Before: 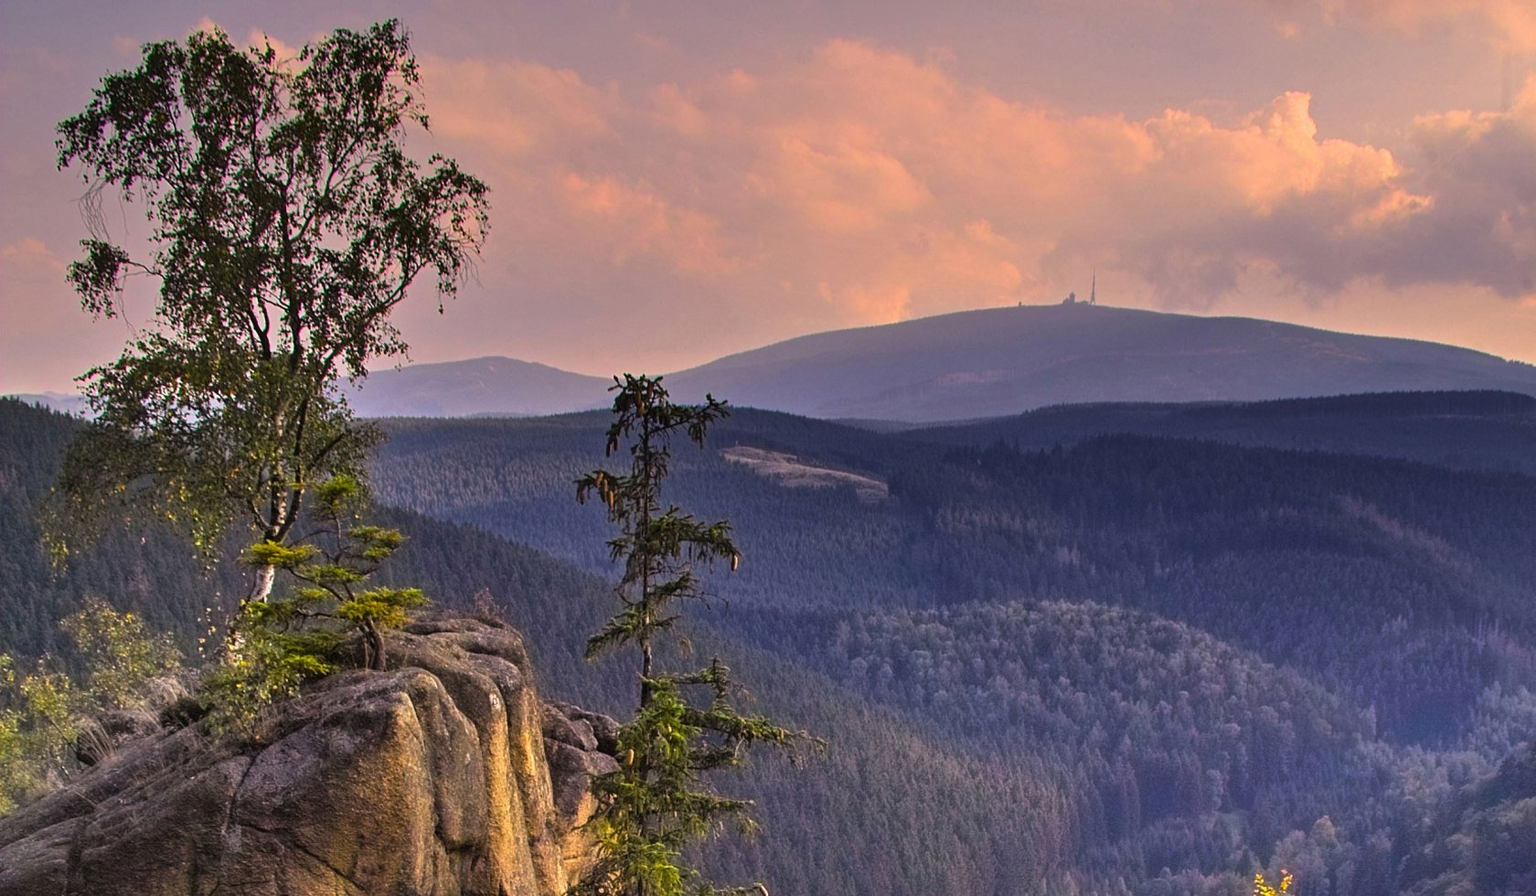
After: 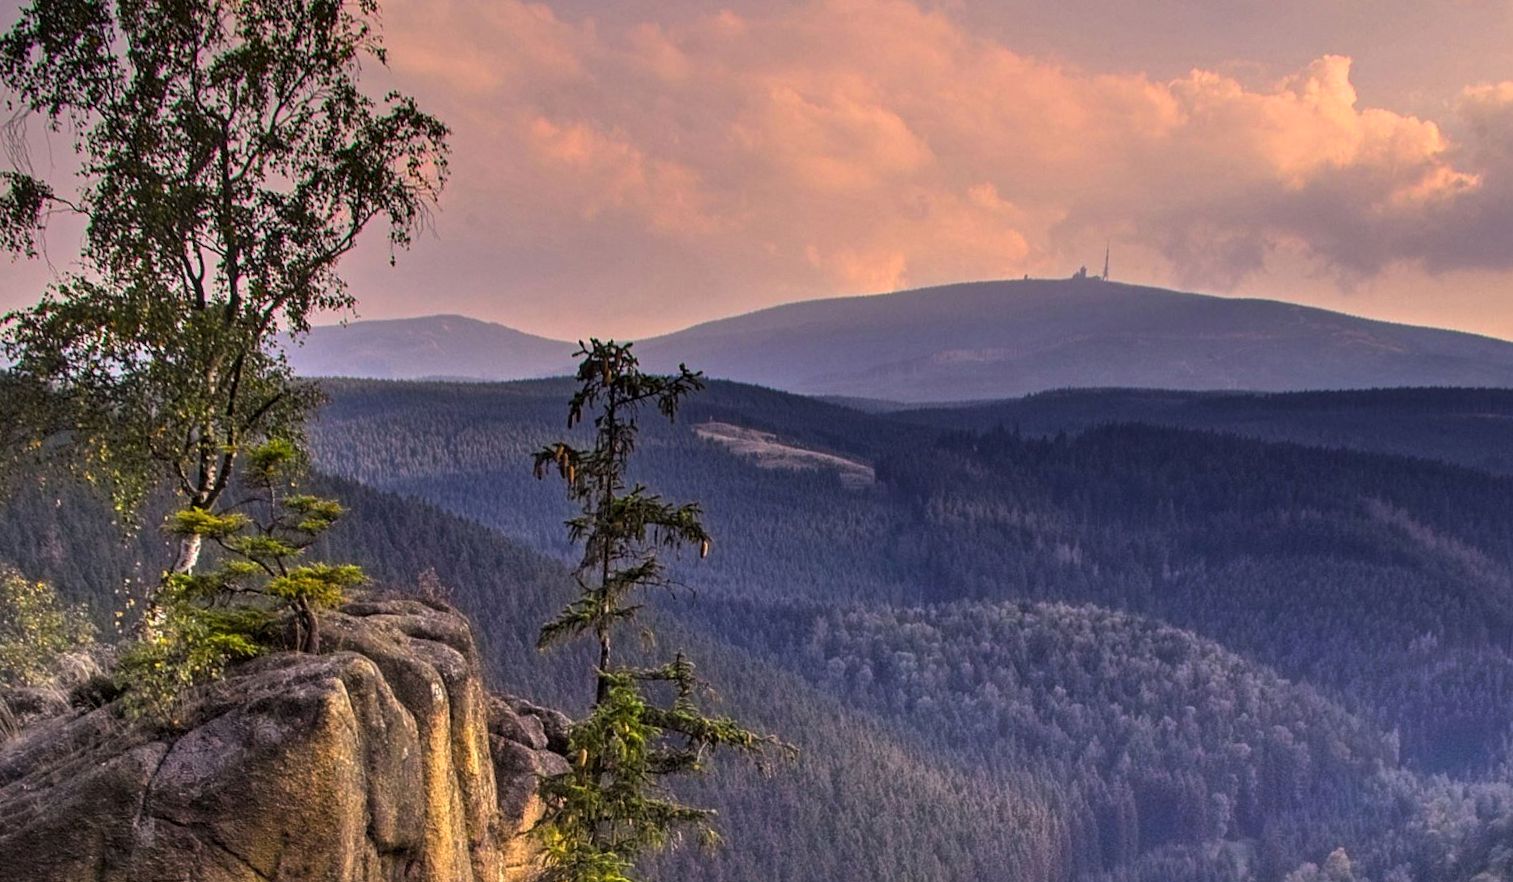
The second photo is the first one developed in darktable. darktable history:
crop and rotate: angle -1.96°, left 3.097%, top 4.154%, right 1.586%, bottom 0.529%
local contrast: on, module defaults
